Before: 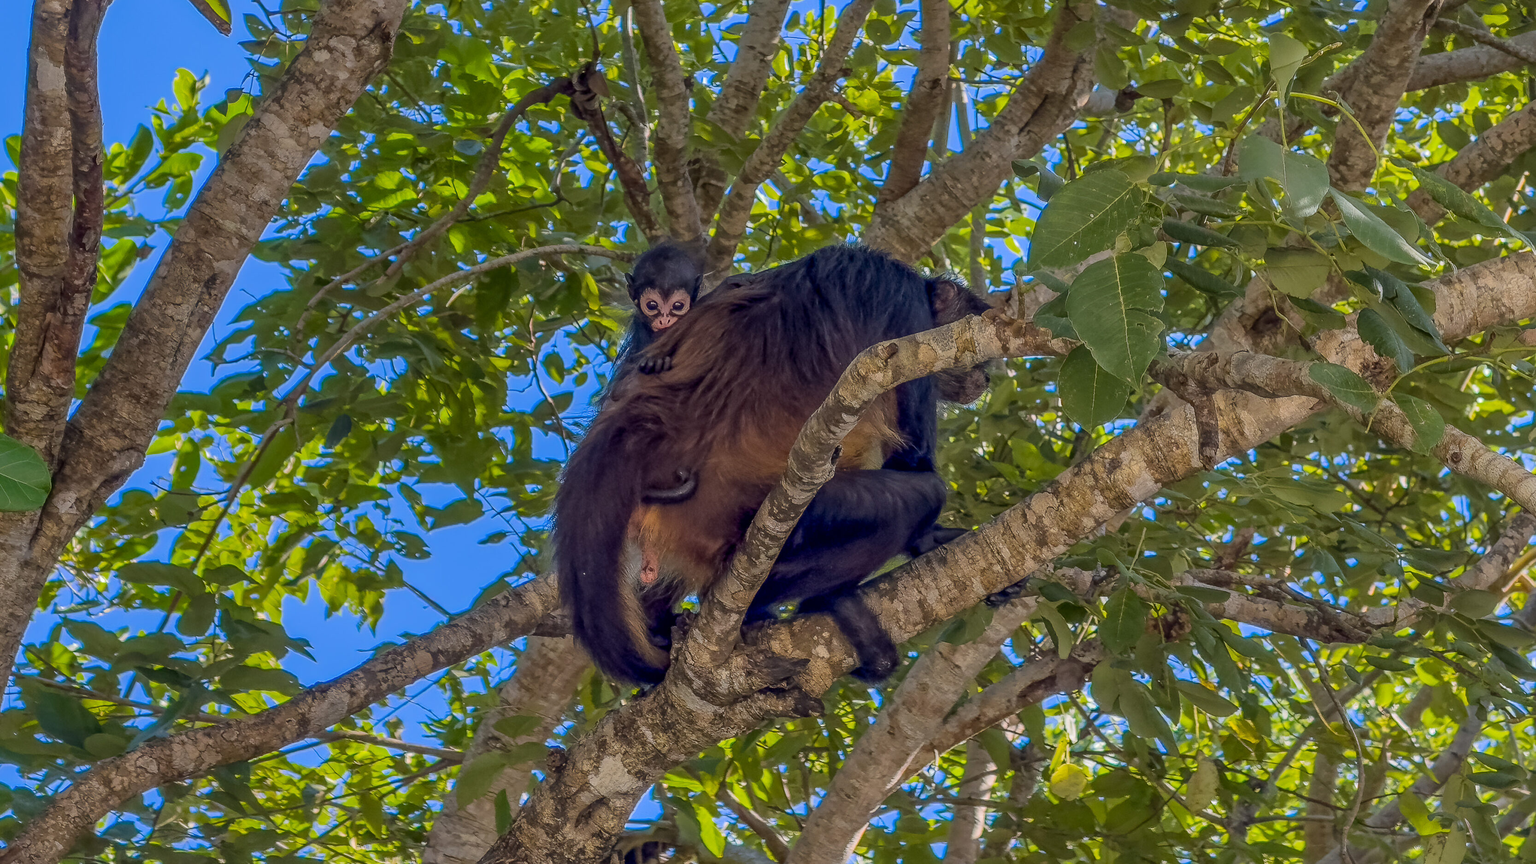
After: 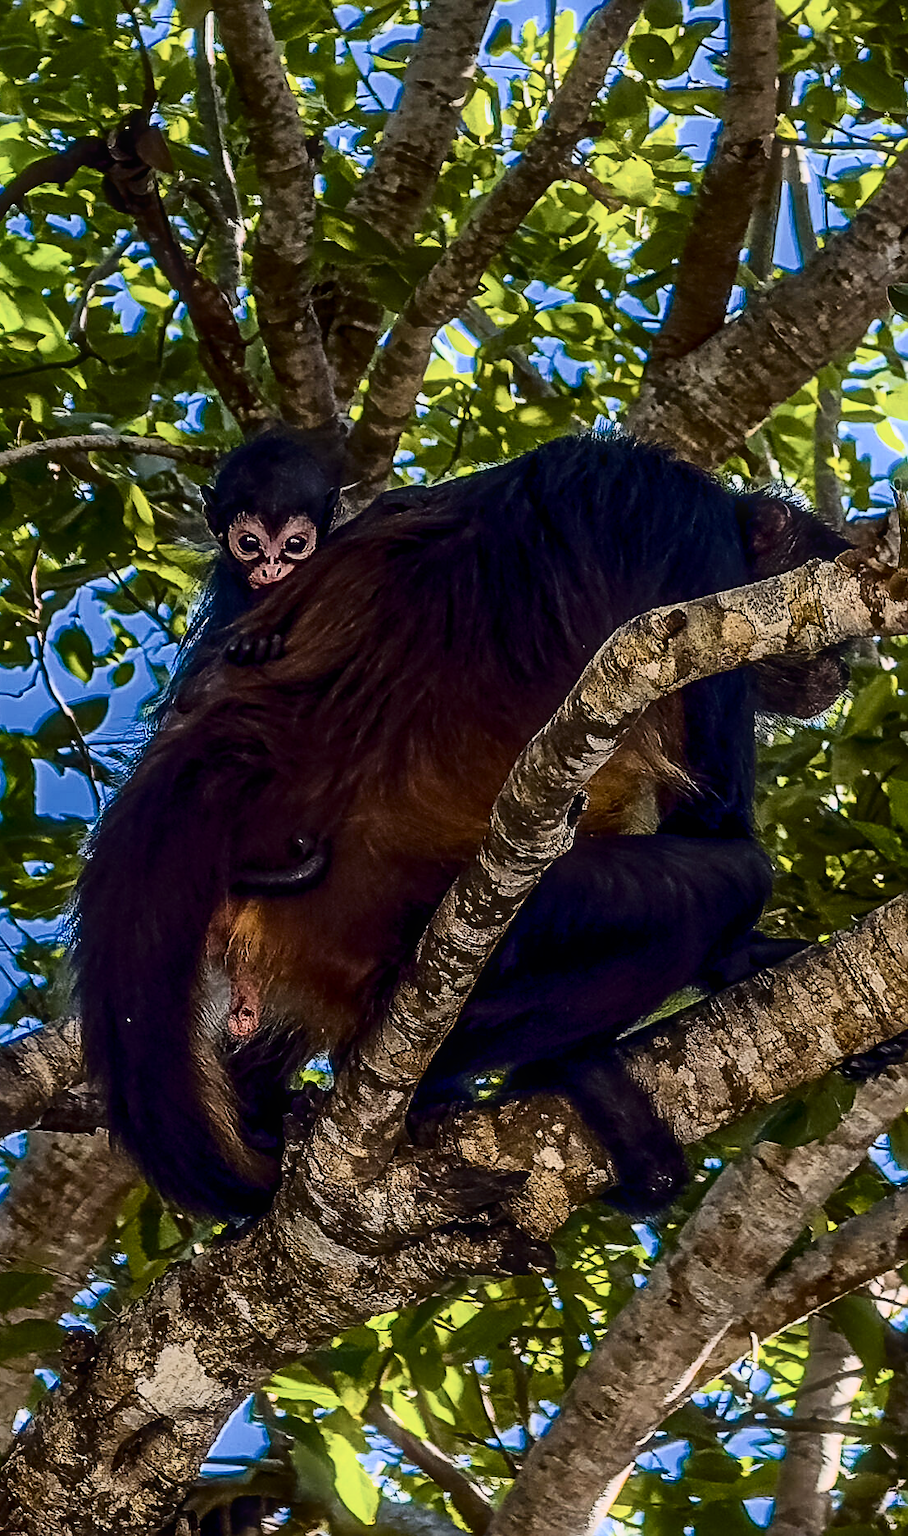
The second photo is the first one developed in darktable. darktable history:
color balance rgb: perceptual saturation grading › global saturation 25%, global vibrance 10%
sharpen: radius 3.119
crop: left 33.36%, right 33.36%
filmic rgb: black relative exposure -6.68 EV, white relative exposure 4.56 EV, hardness 3.25
contrast brightness saturation: contrast 0.5, saturation -0.1
bloom: size 5%, threshold 95%, strength 15%
